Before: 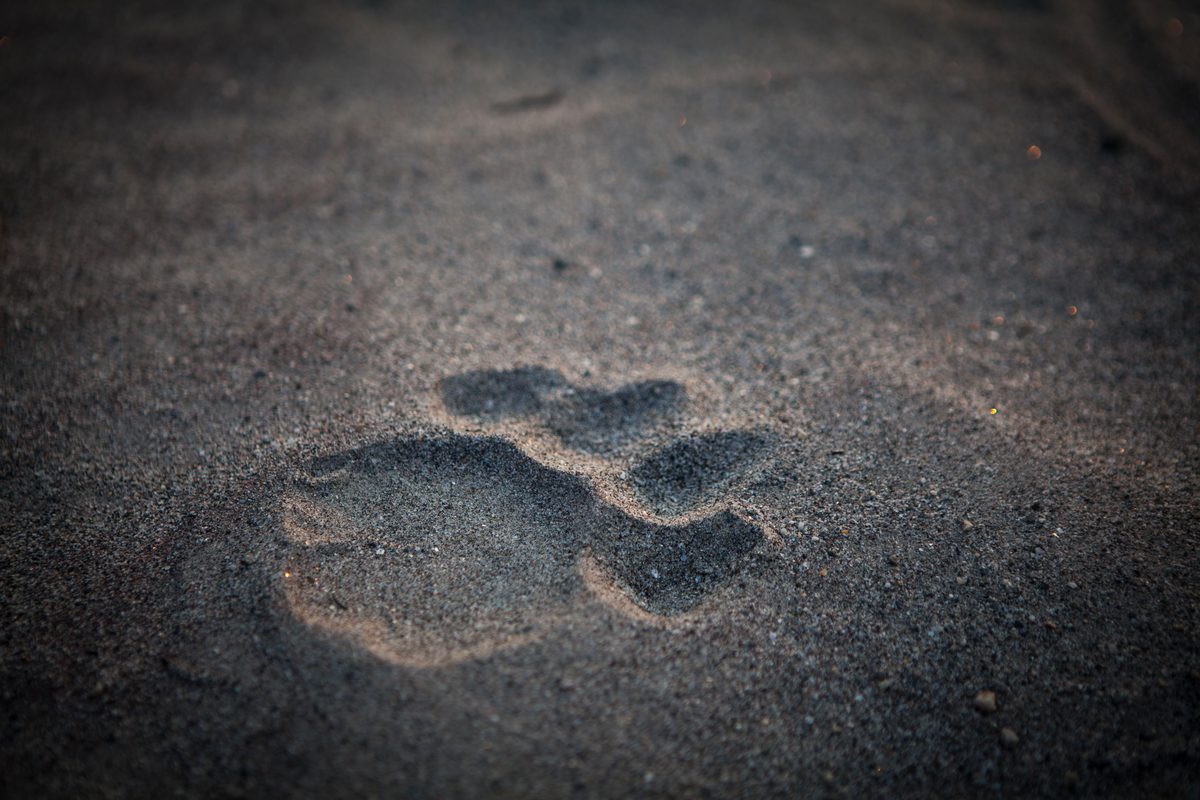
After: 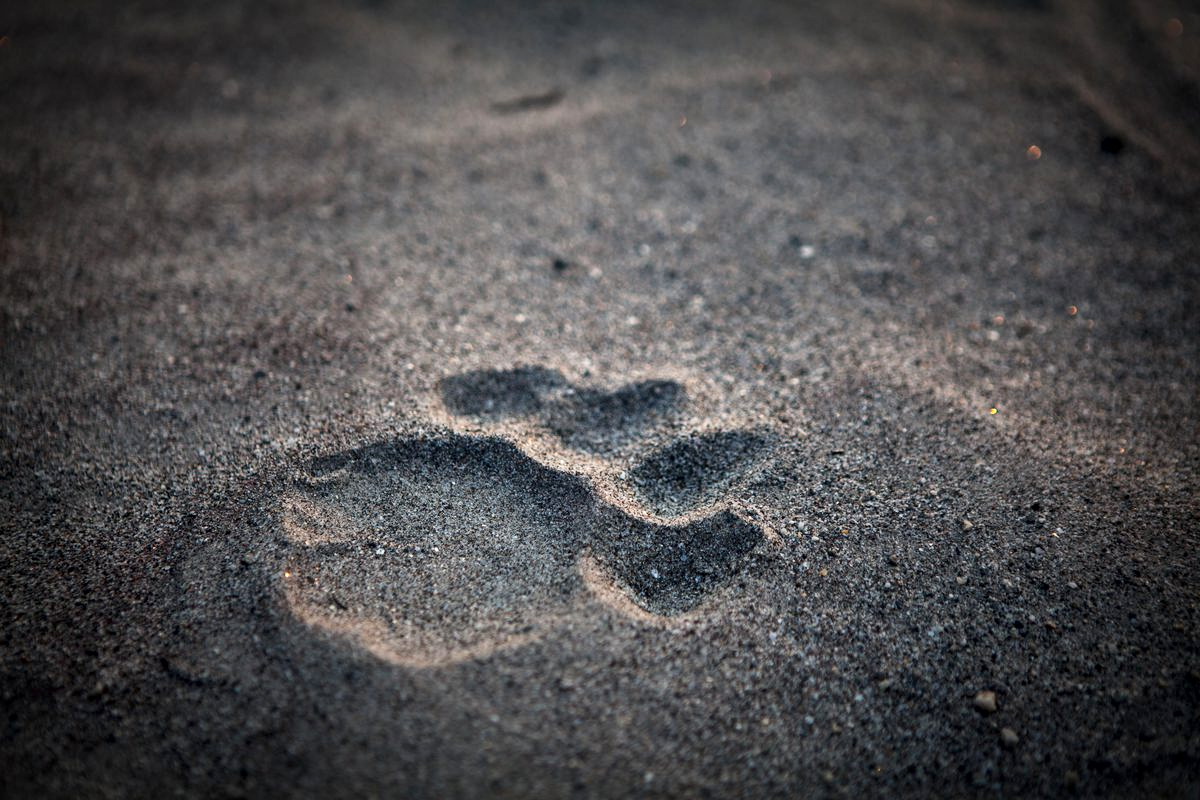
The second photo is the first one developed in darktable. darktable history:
local contrast: mode bilateral grid, contrast 25, coarseness 60, detail 151%, midtone range 0.2
exposure: exposure 0.3 EV, compensate highlight preservation false
